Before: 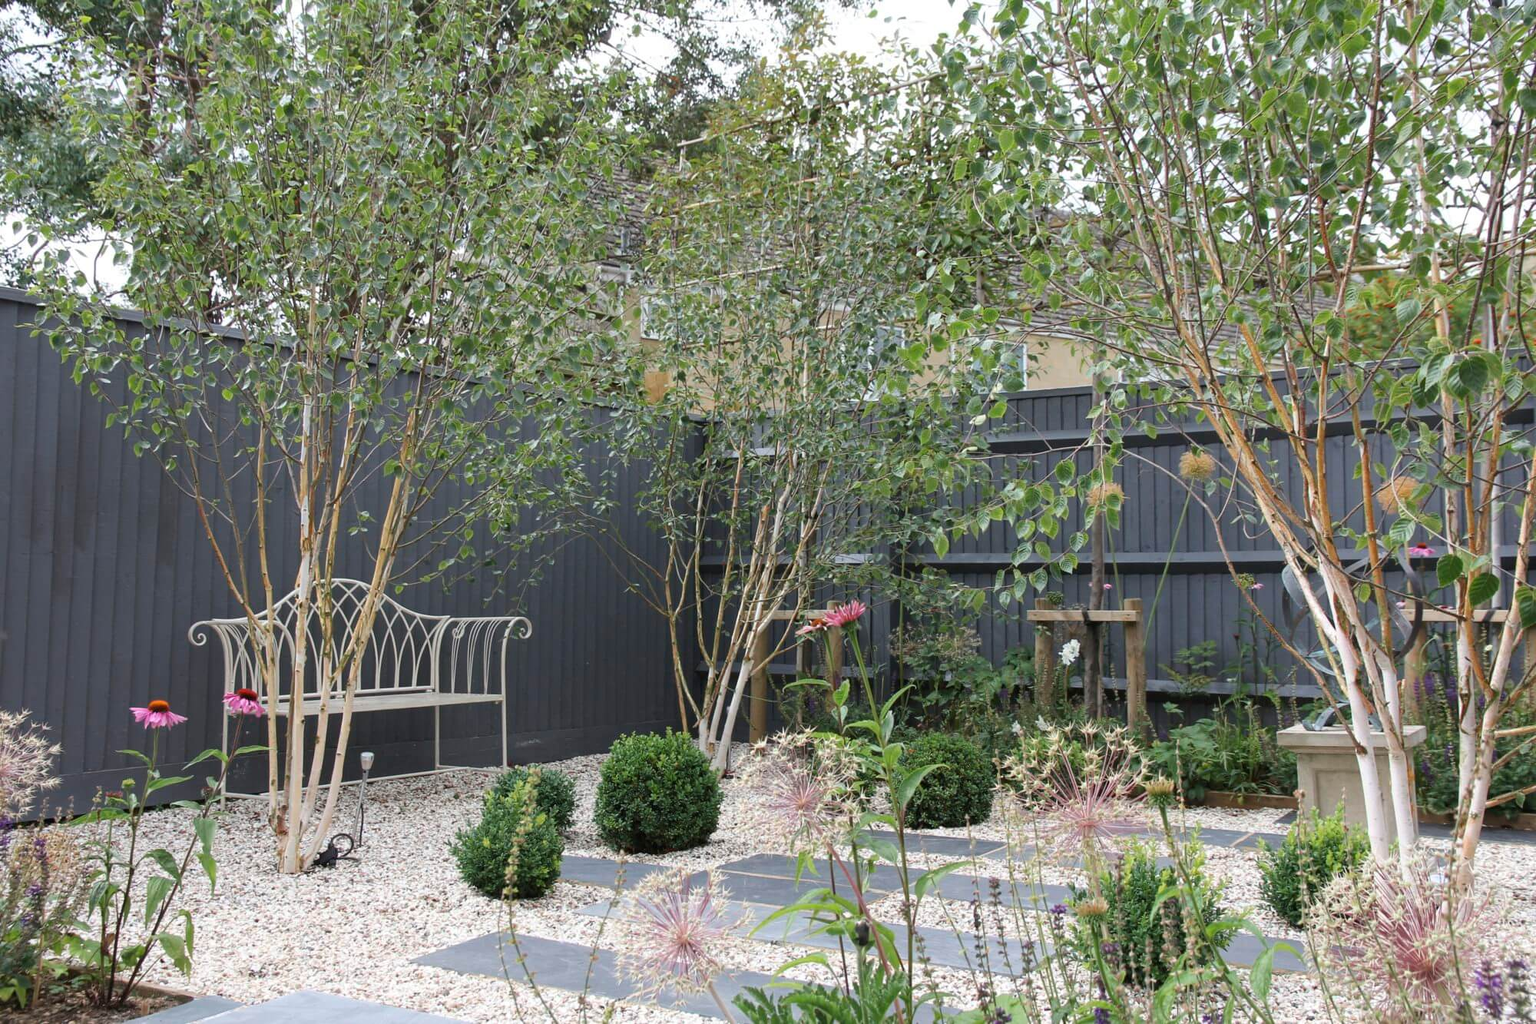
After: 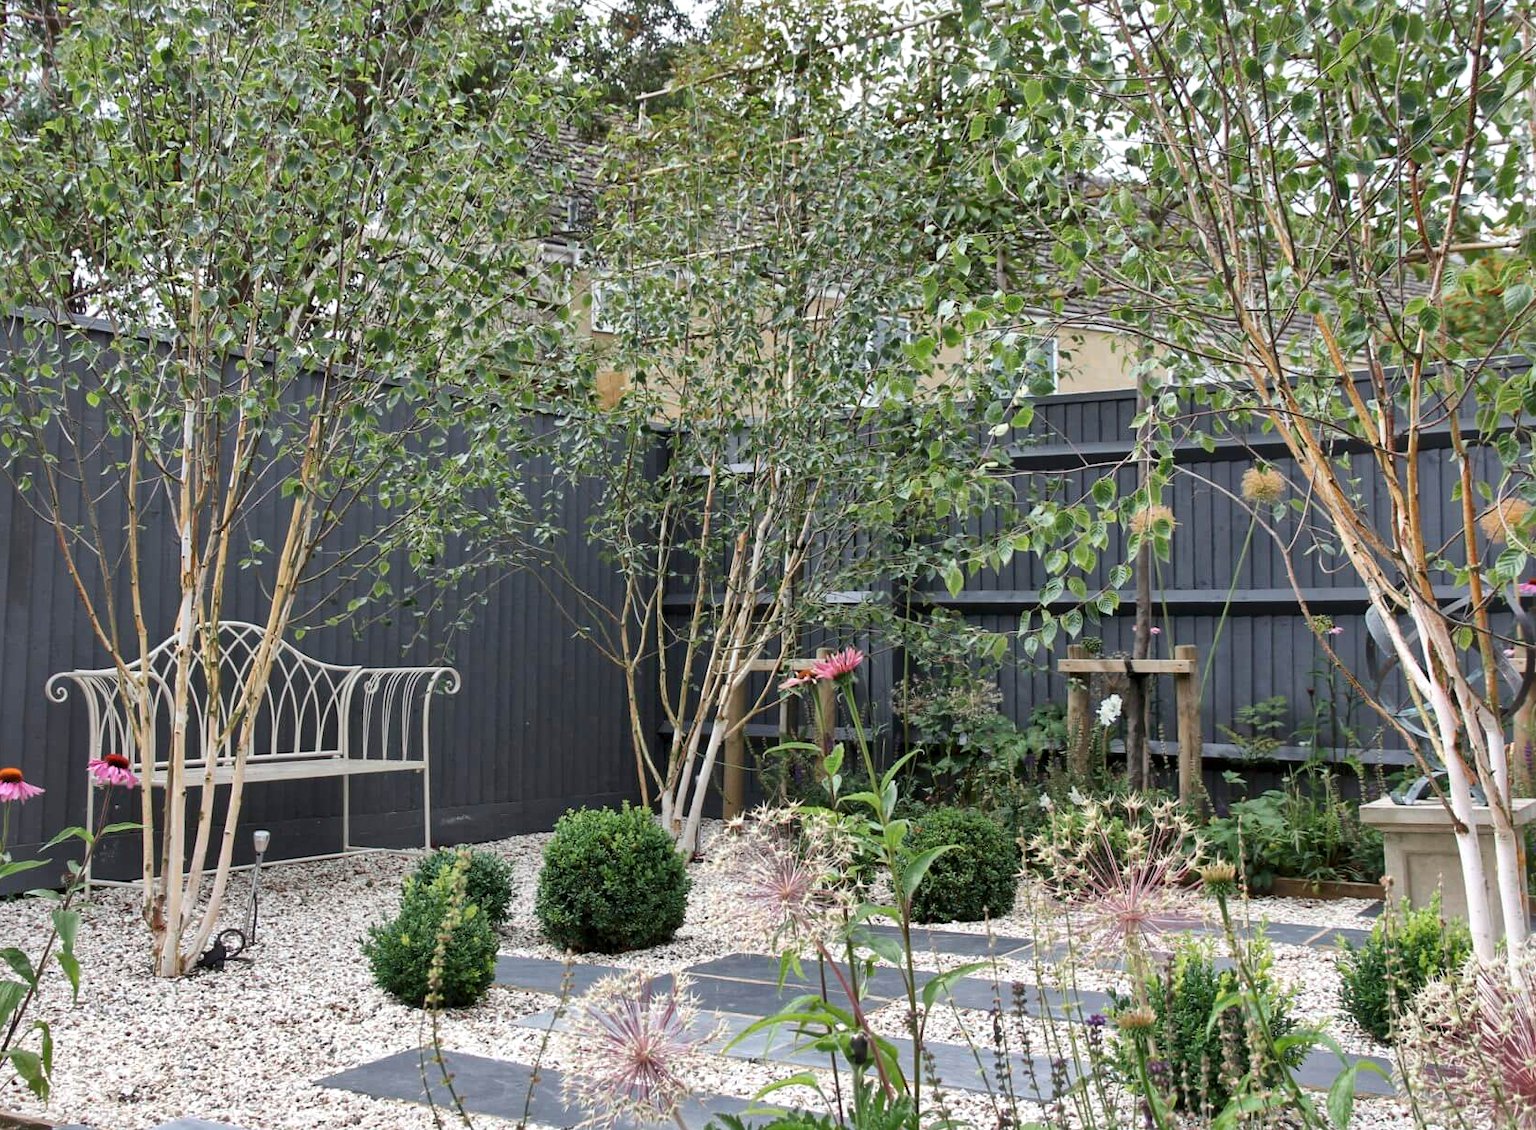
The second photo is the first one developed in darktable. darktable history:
local contrast: mode bilateral grid, contrast 20, coarseness 50, detail 150%, midtone range 0.2
crop: left 9.807%, top 6.259%, right 7.334%, bottom 2.177%
shadows and highlights: shadows 40, highlights -54, highlights color adjustment 46%, low approximation 0.01, soften with gaussian
